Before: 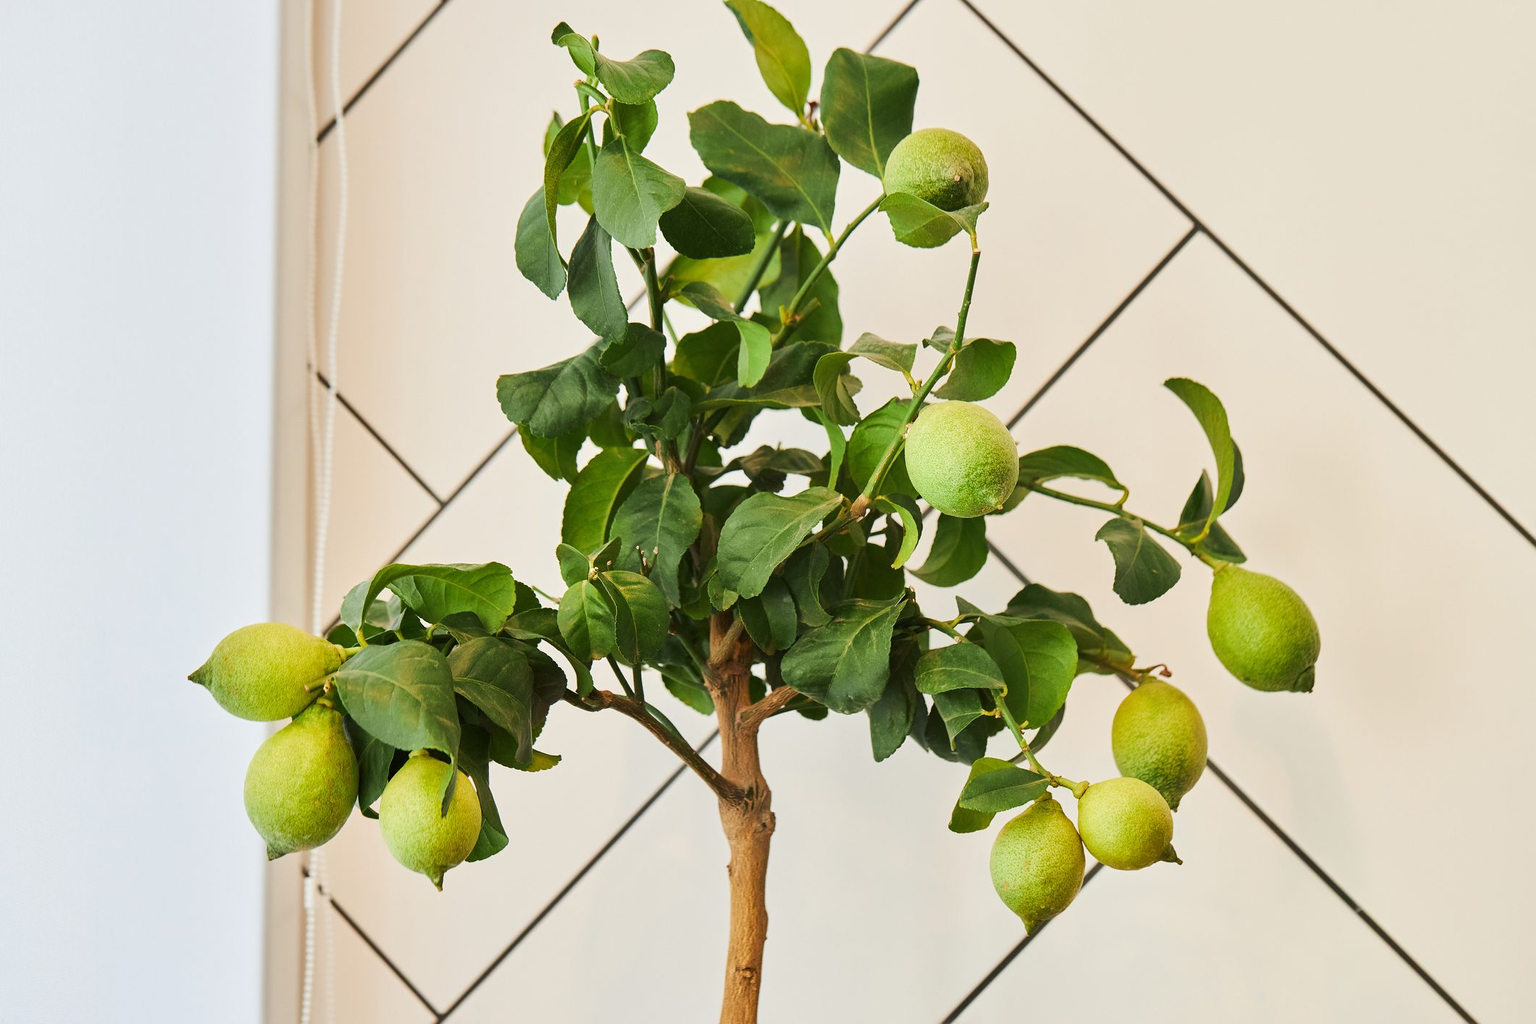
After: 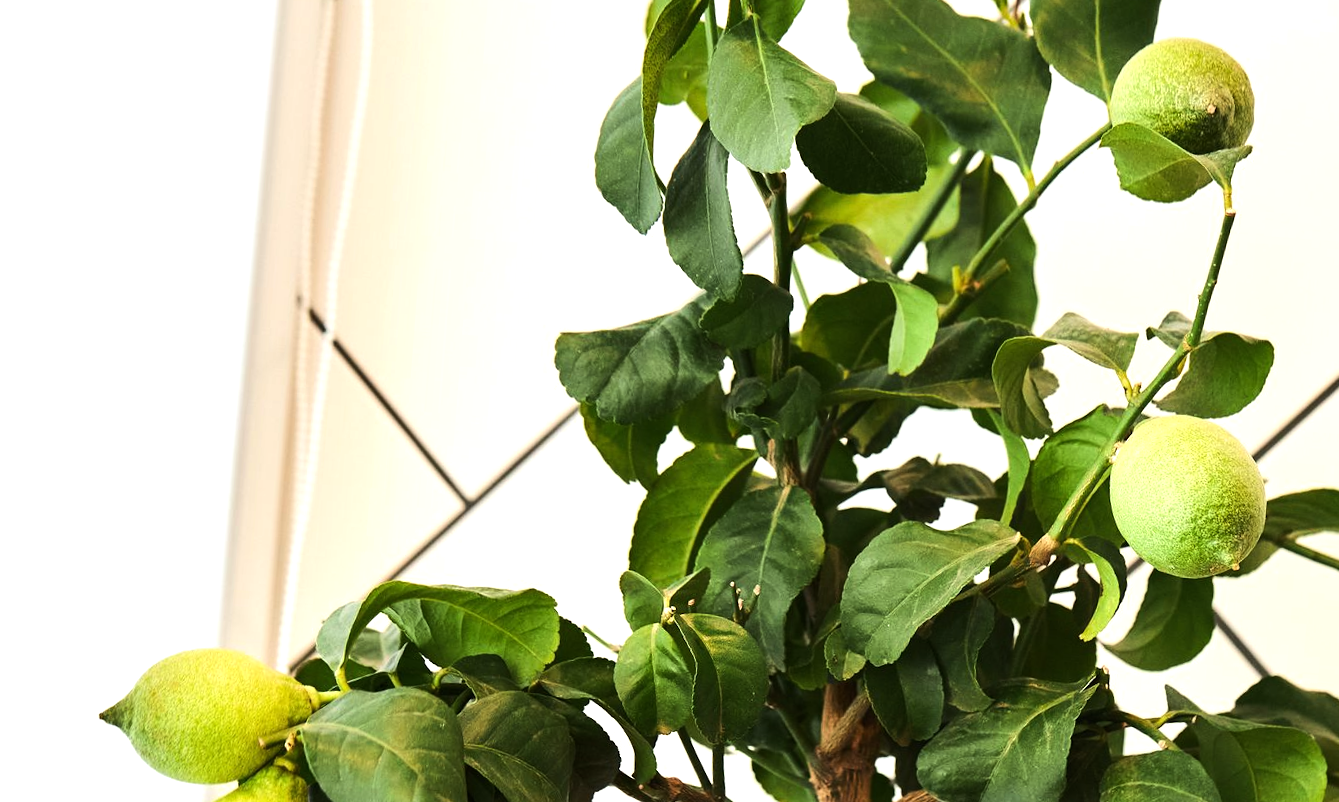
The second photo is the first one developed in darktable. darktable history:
crop and rotate: angle -4.4°, left 2.008%, top 6.833%, right 27.744%, bottom 30.045%
exposure: exposure -0.04 EV, compensate highlight preservation false
tone equalizer: -8 EV -0.755 EV, -7 EV -0.71 EV, -6 EV -0.62 EV, -5 EV -0.388 EV, -3 EV 0.398 EV, -2 EV 0.6 EV, -1 EV 0.697 EV, +0 EV 0.743 EV, edges refinement/feathering 500, mask exposure compensation -1.57 EV, preserve details no
